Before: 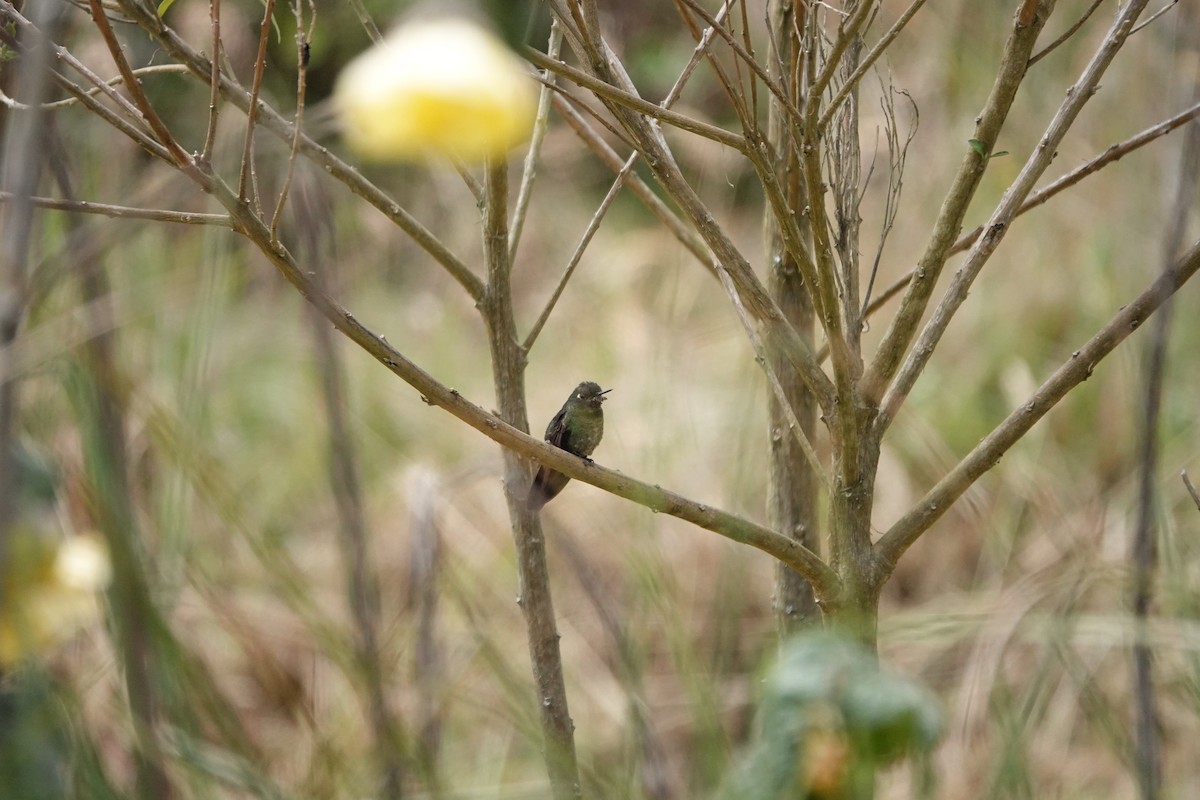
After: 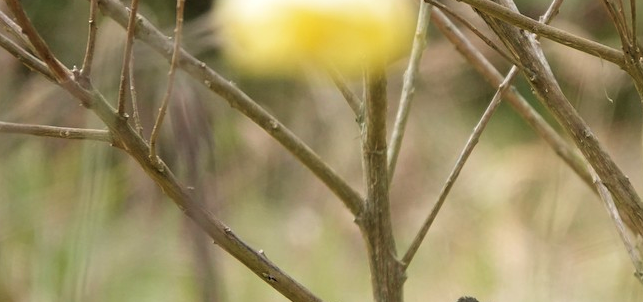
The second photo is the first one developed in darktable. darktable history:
crop: left 10.121%, top 10.631%, right 36.218%, bottom 51.526%
velvia: on, module defaults
